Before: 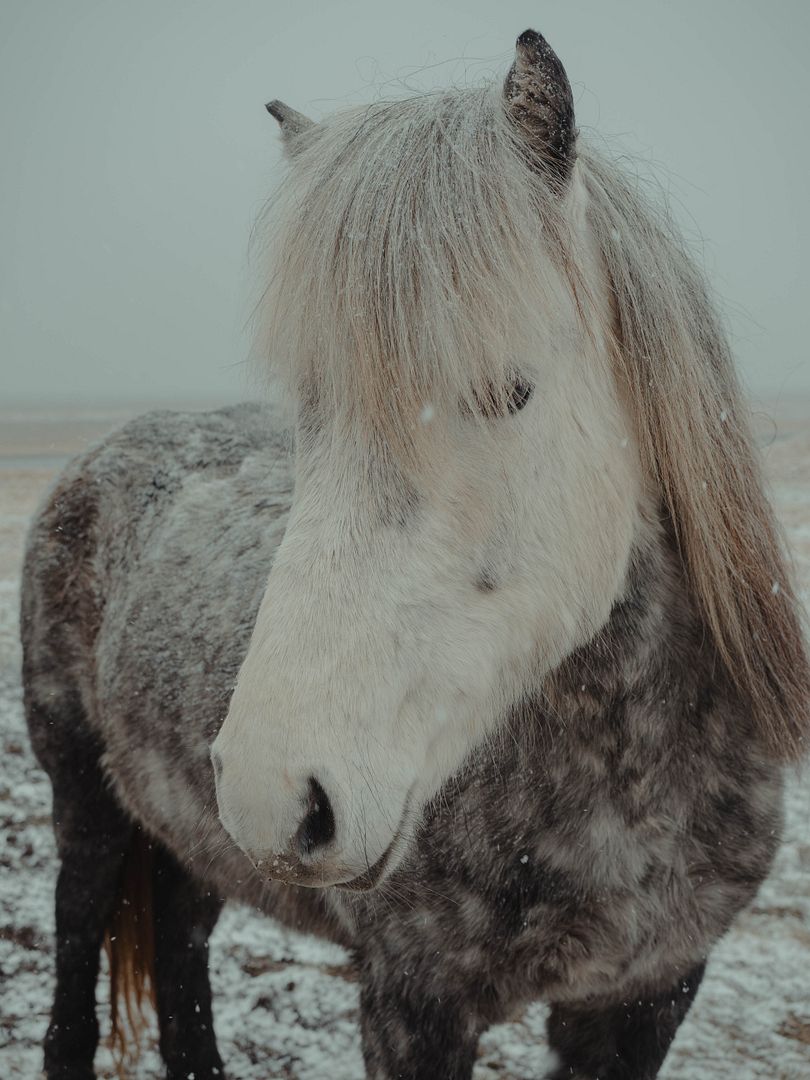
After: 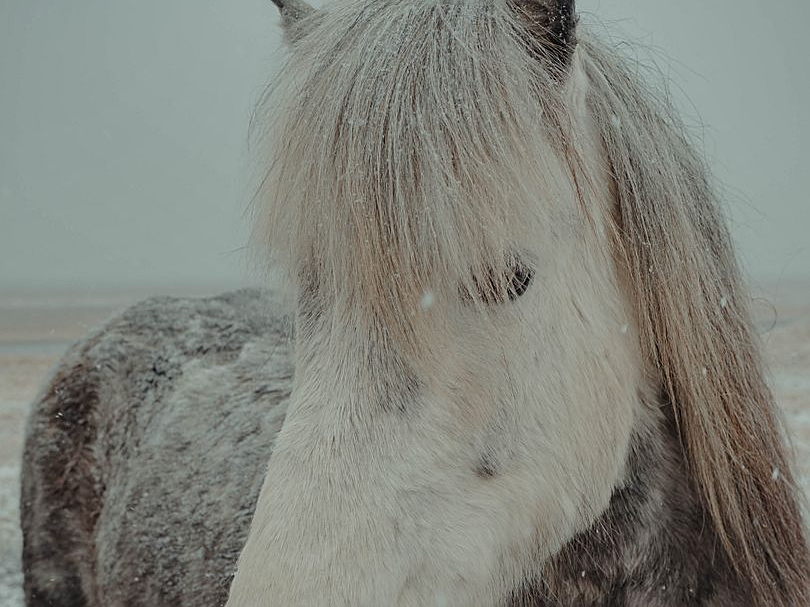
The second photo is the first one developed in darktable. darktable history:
sharpen: on, module defaults
crop and rotate: top 10.611%, bottom 33.121%
shadows and highlights: low approximation 0.01, soften with gaussian
